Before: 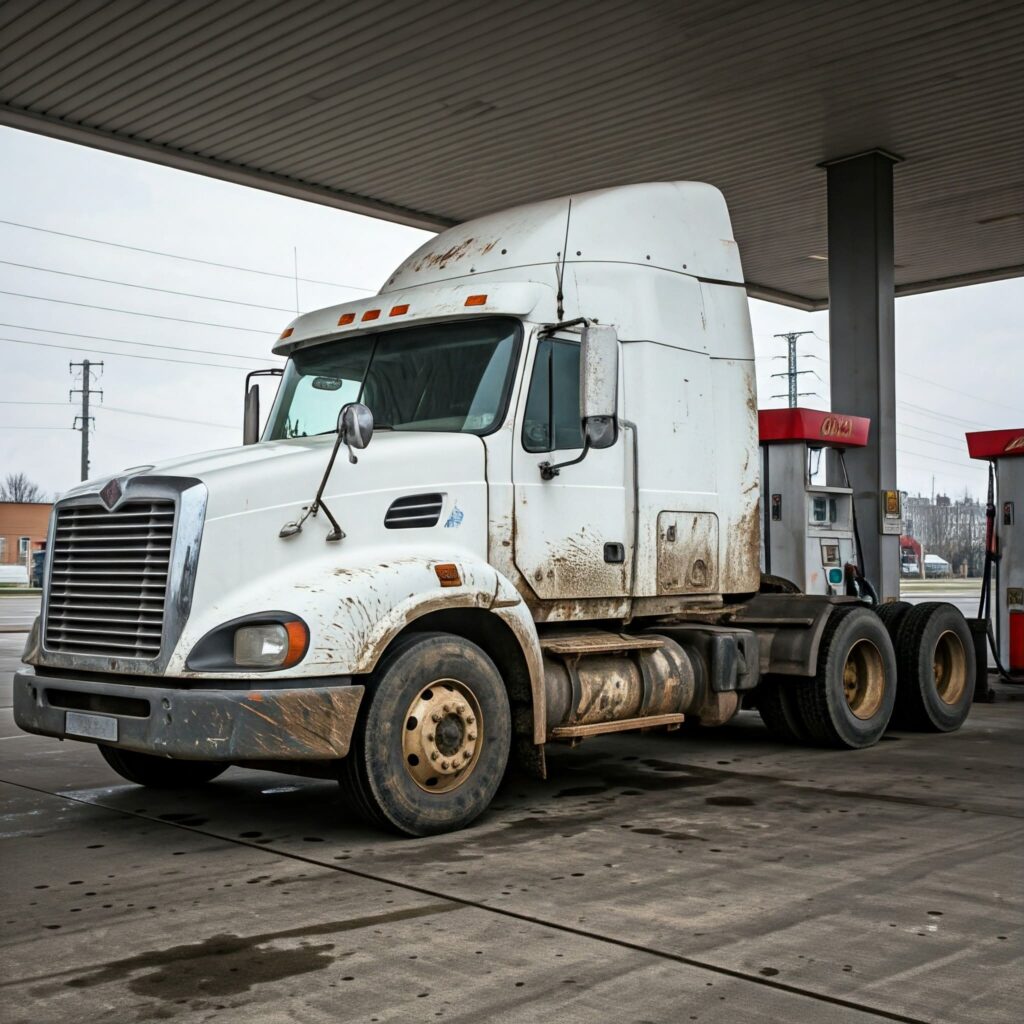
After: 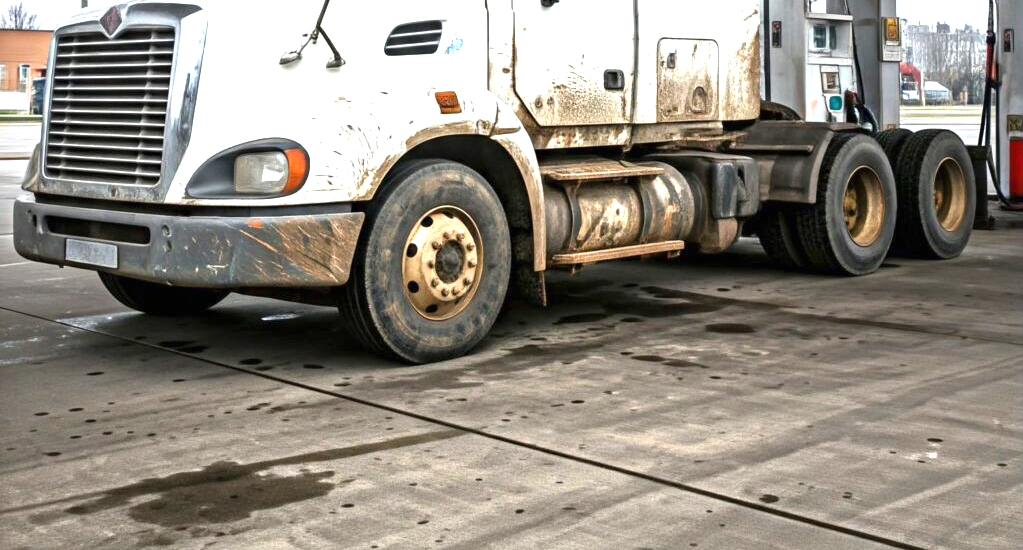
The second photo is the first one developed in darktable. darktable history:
exposure: black level correction 0, exposure 1.198 EV, compensate exposure bias true, compensate highlight preservation false
crop and rotate: top 46.237%
